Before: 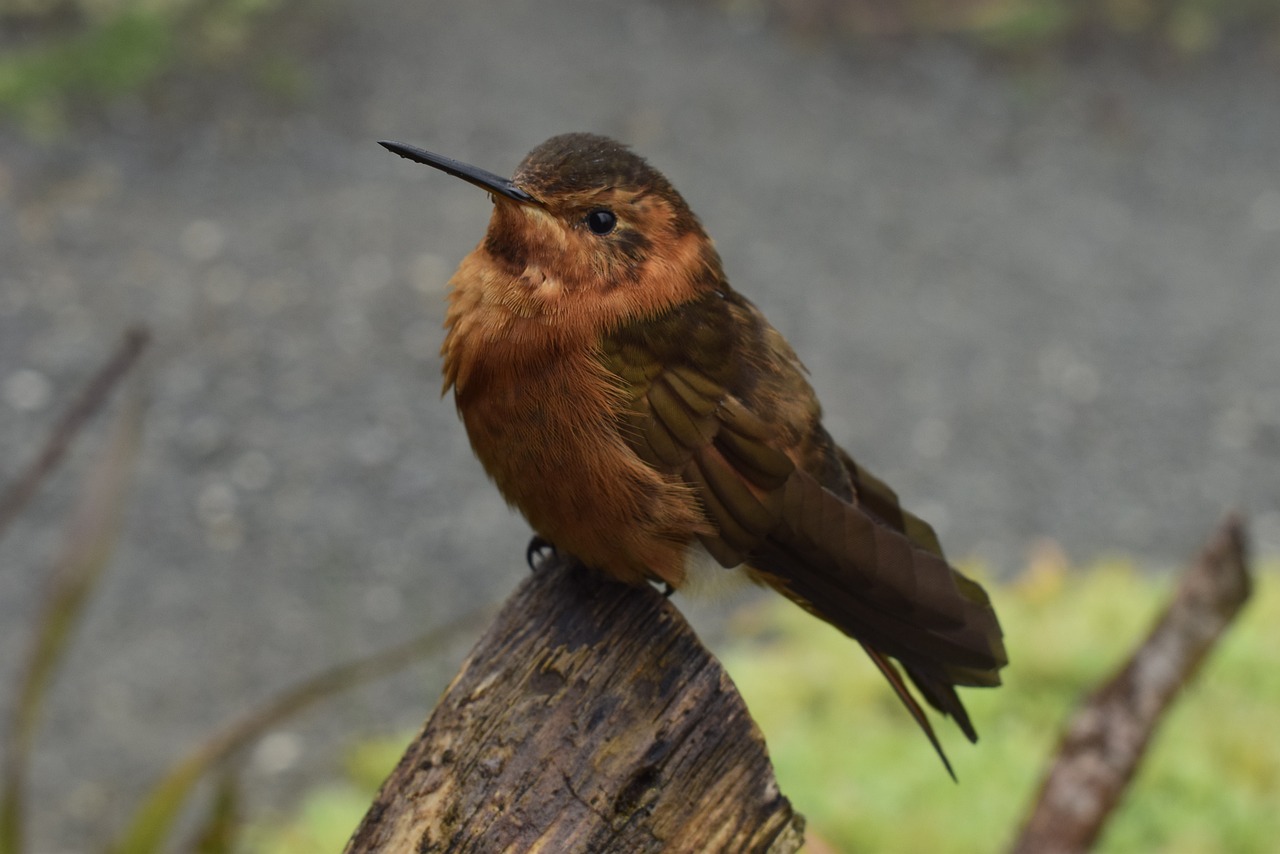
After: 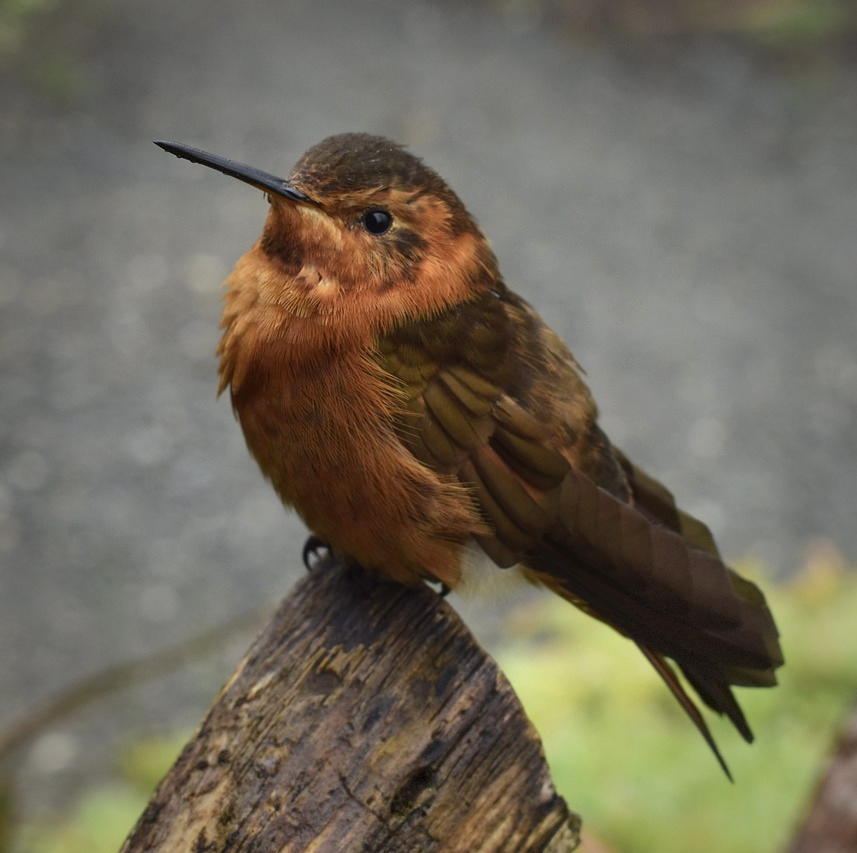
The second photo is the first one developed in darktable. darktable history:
crop and rotate: left 17.555%, right 15.434%
vignetting: fall-off start 64.95%, brightness -0.311, saturation -0.049, width/height ratio 0.884, dithering 8-bit output
exposure: exposure 0.378 EV, compensate highlight preservation false
